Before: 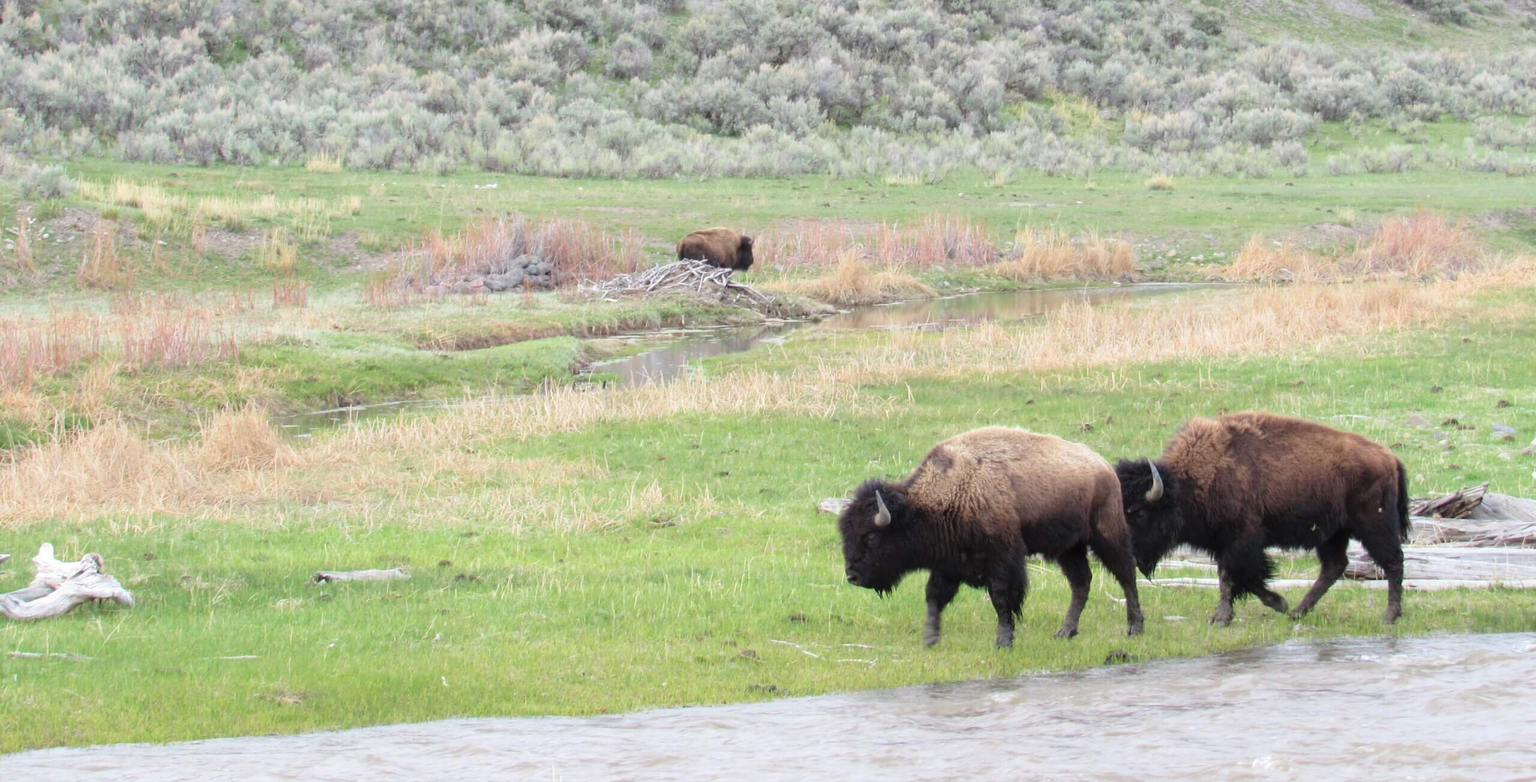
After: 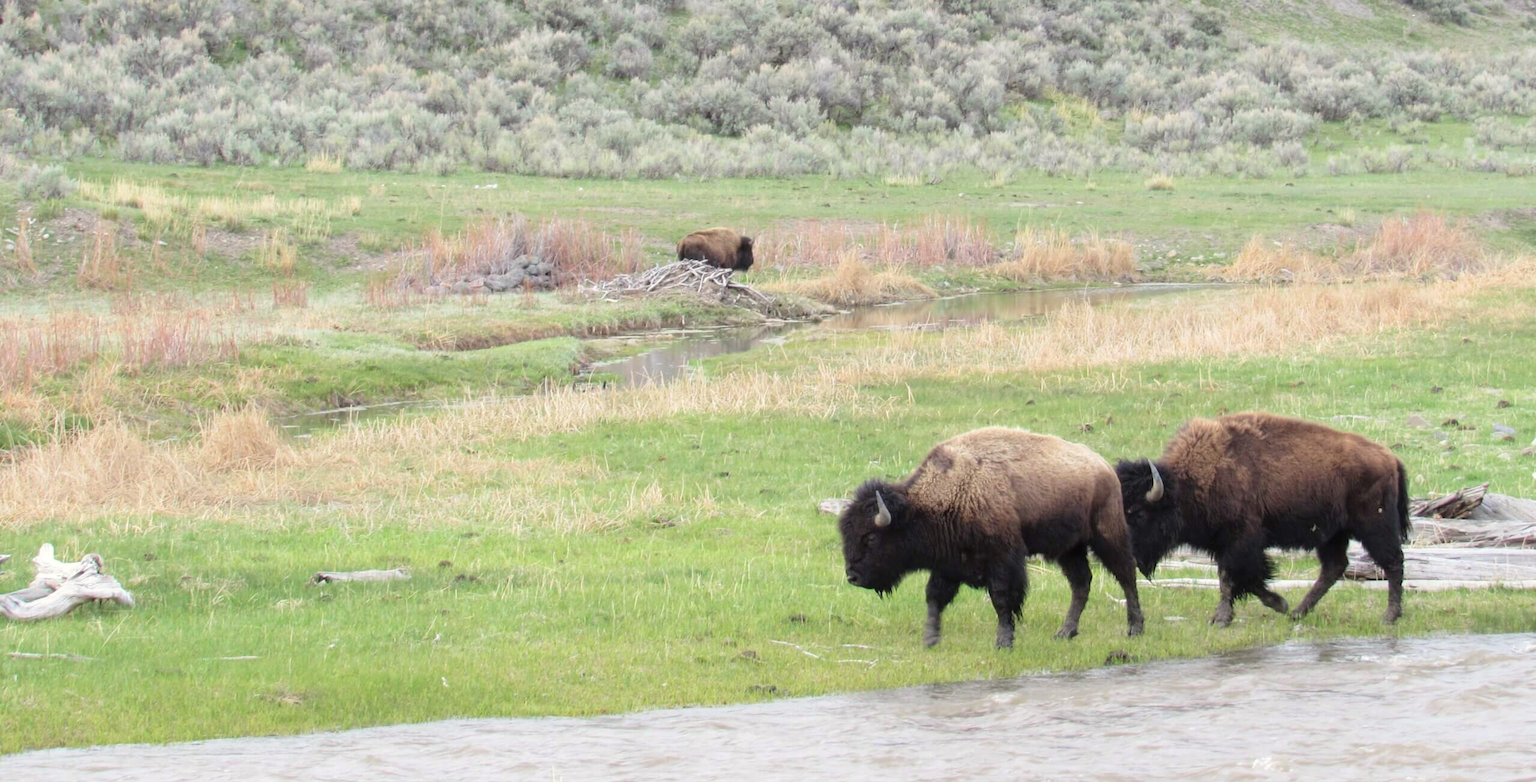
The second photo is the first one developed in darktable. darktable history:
contrast brightness saturation: saturation -0.05
color correction: highlights b* 3
